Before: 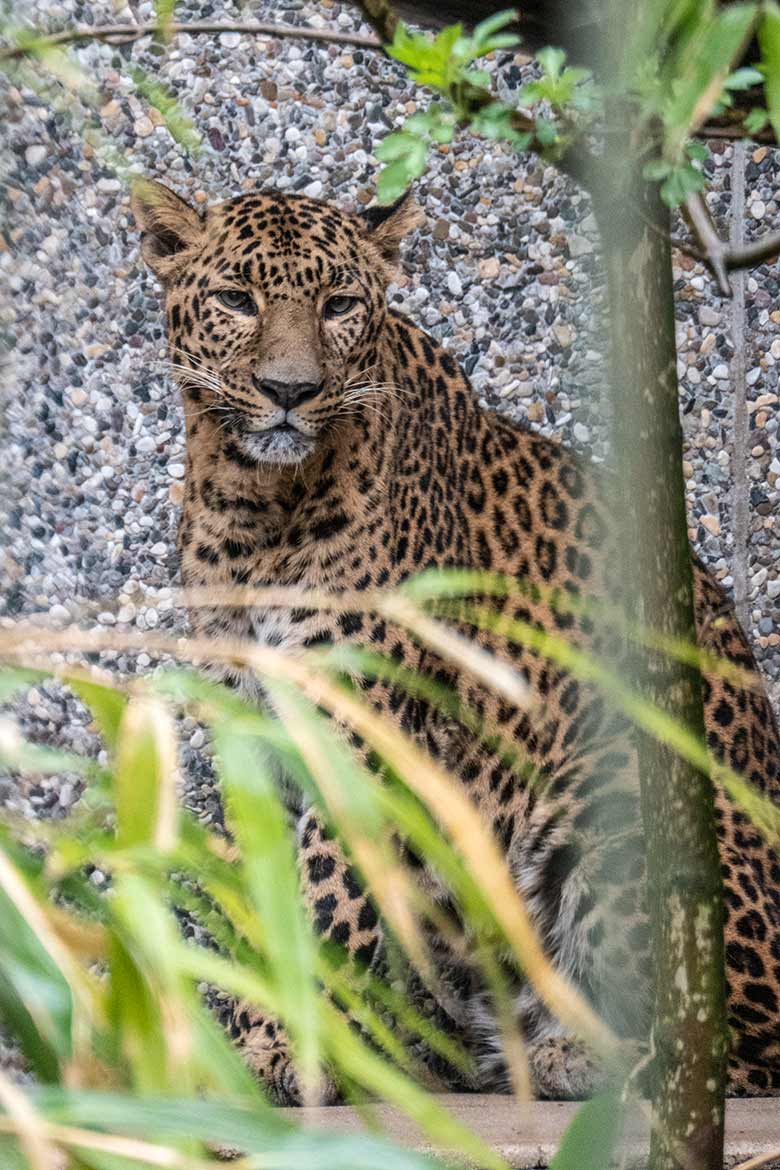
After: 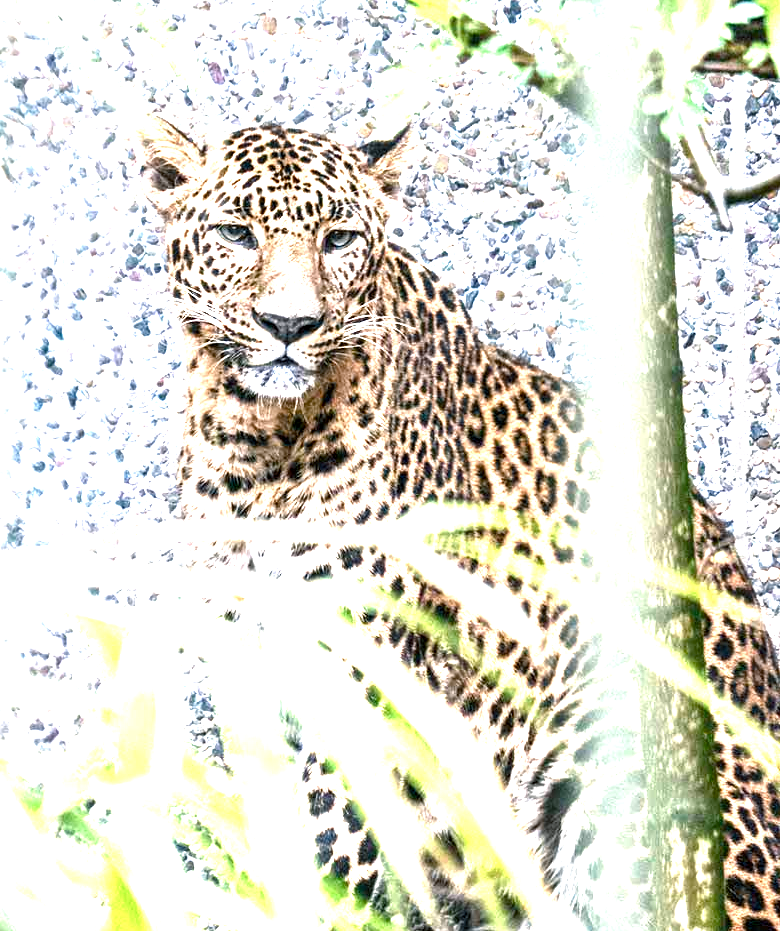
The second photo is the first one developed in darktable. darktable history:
exposure: black level correction 0.001, exposure 1.855 EV, compensate highlight preservation false
color balance rgb: power › luminance -7.535%, power › chroma 1.075%, power › hue 218.06°, perceptual saturation grading › global saturation -0.058%, perceptual saturation grading › highlights -18.362%, perceptual saturation grading › mid-tones 7.096%, perceptual saturation grading › shadows 27.133%, perceptual brilliance grading › global brilliance 19.963%
crop and rotate: top 5.655%, bottom 14.748%
